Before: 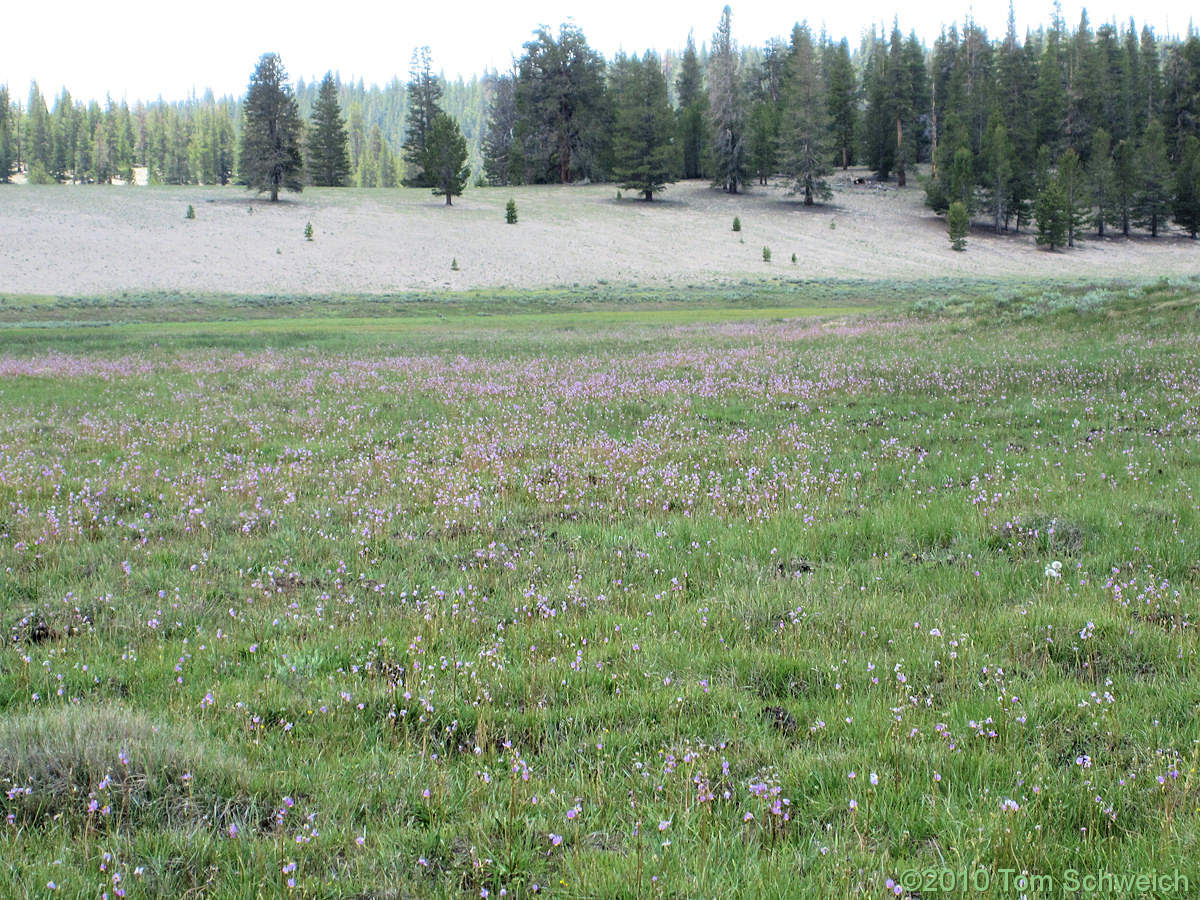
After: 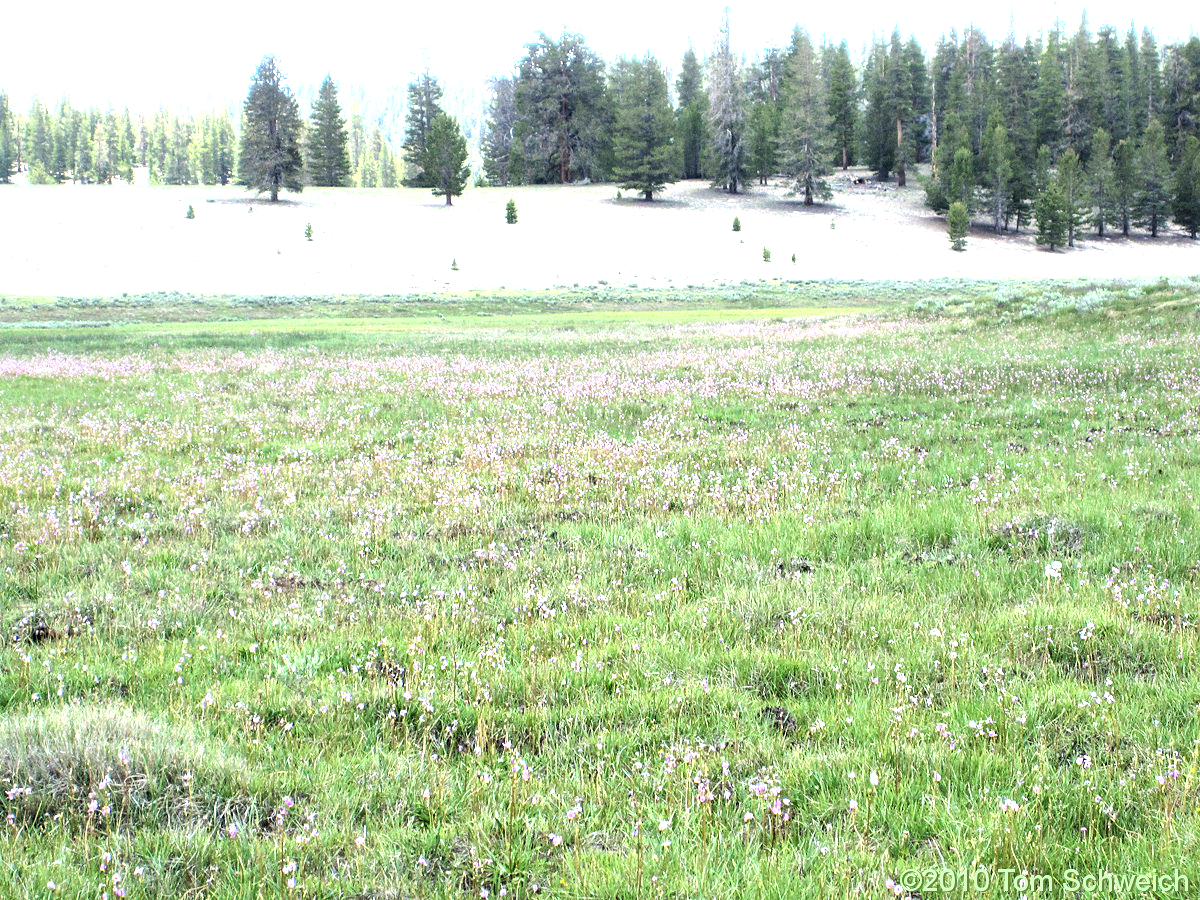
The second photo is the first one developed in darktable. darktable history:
exposure: black level correction 0, exposure 1.199 EV, compensate highlight preservation false
local contrast: mode bilateral grid, contrast 19, coarseness 51, detail 130%, midtone range 0.2
